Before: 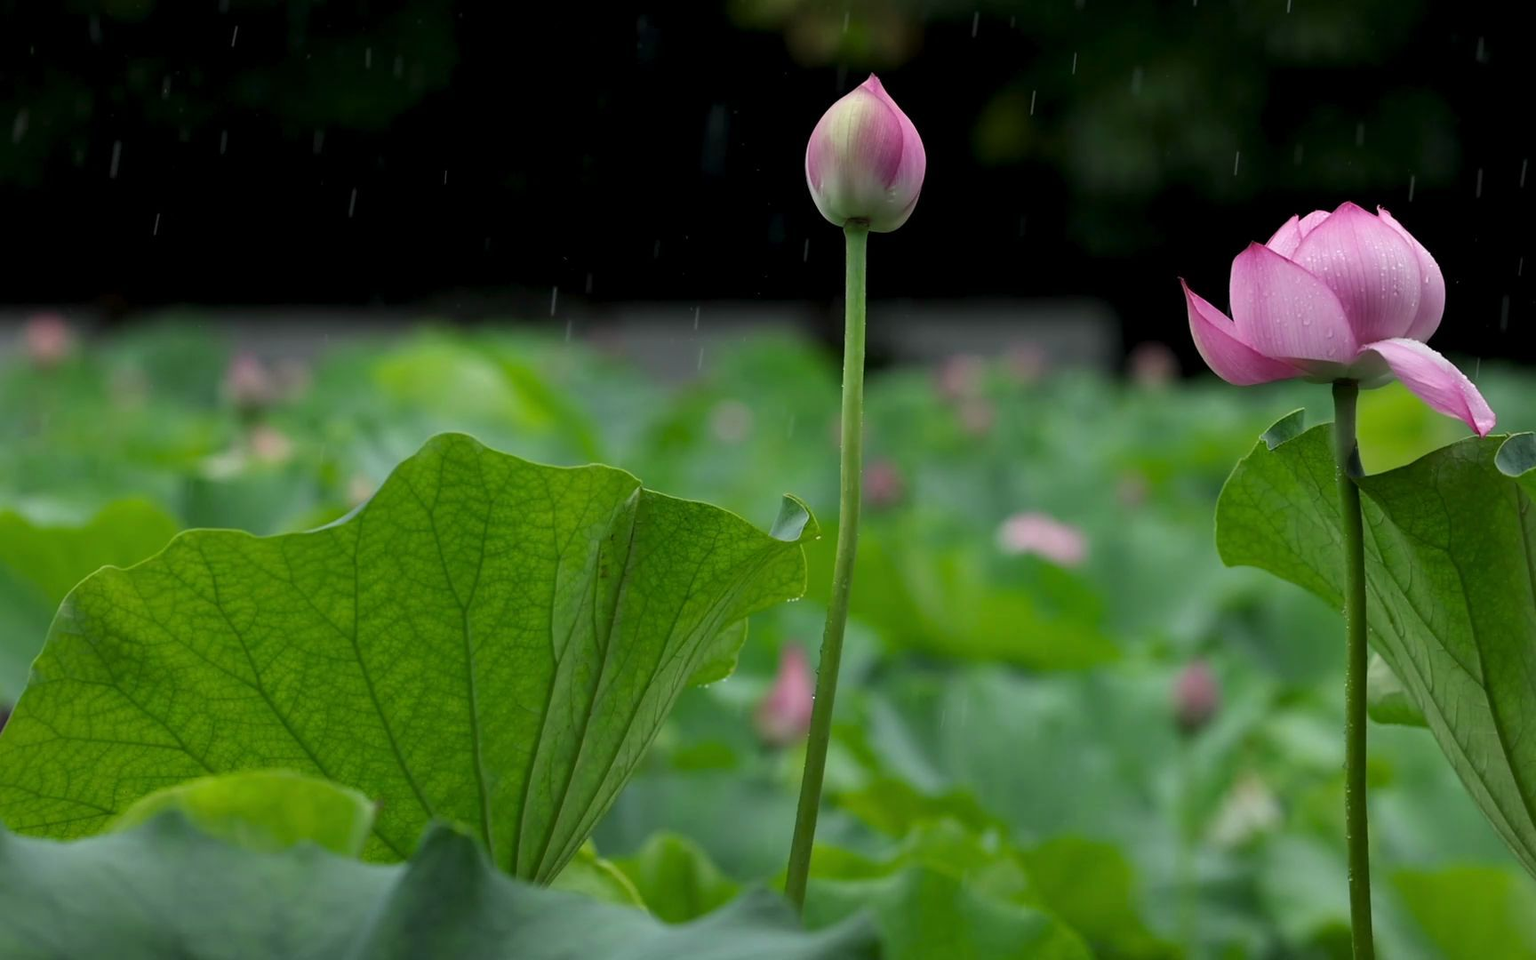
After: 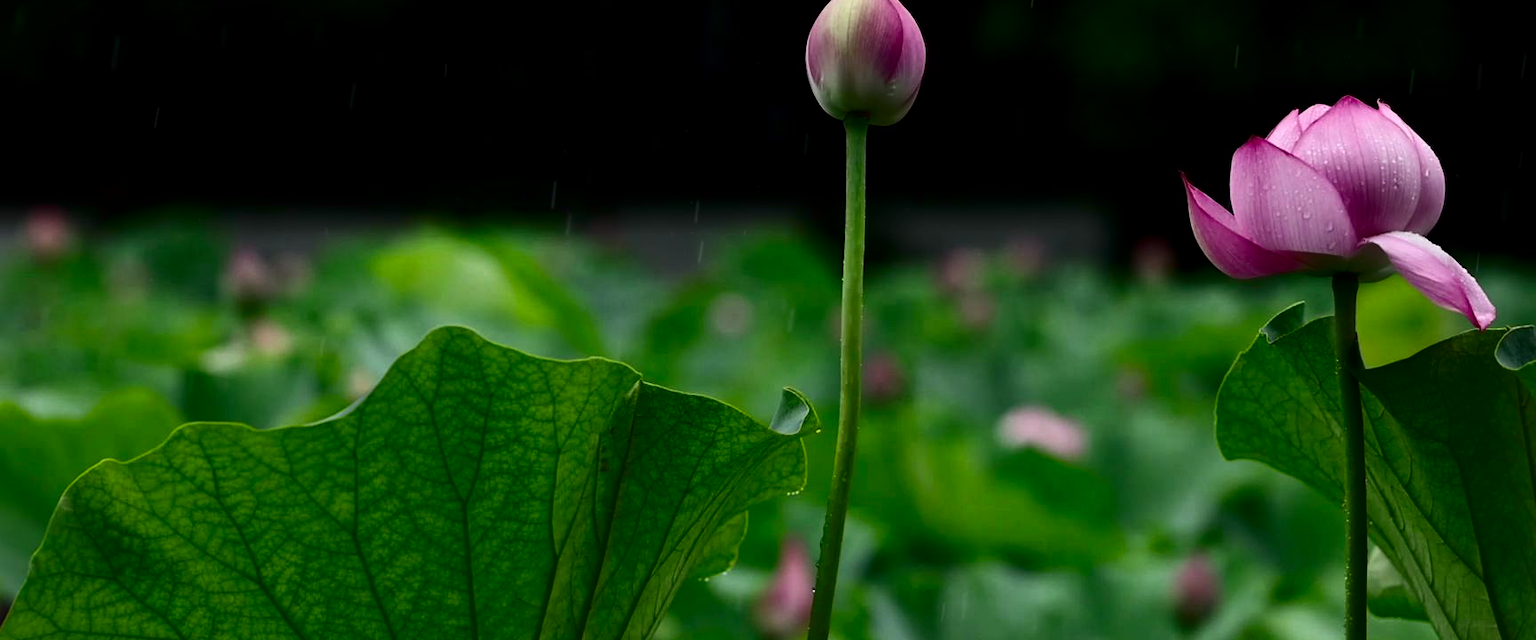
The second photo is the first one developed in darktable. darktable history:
crop: top 11.174%, bottom 22.124%
contrast brightness saturation: contrast 0.244, brightness -0.231, saturation 0.139
